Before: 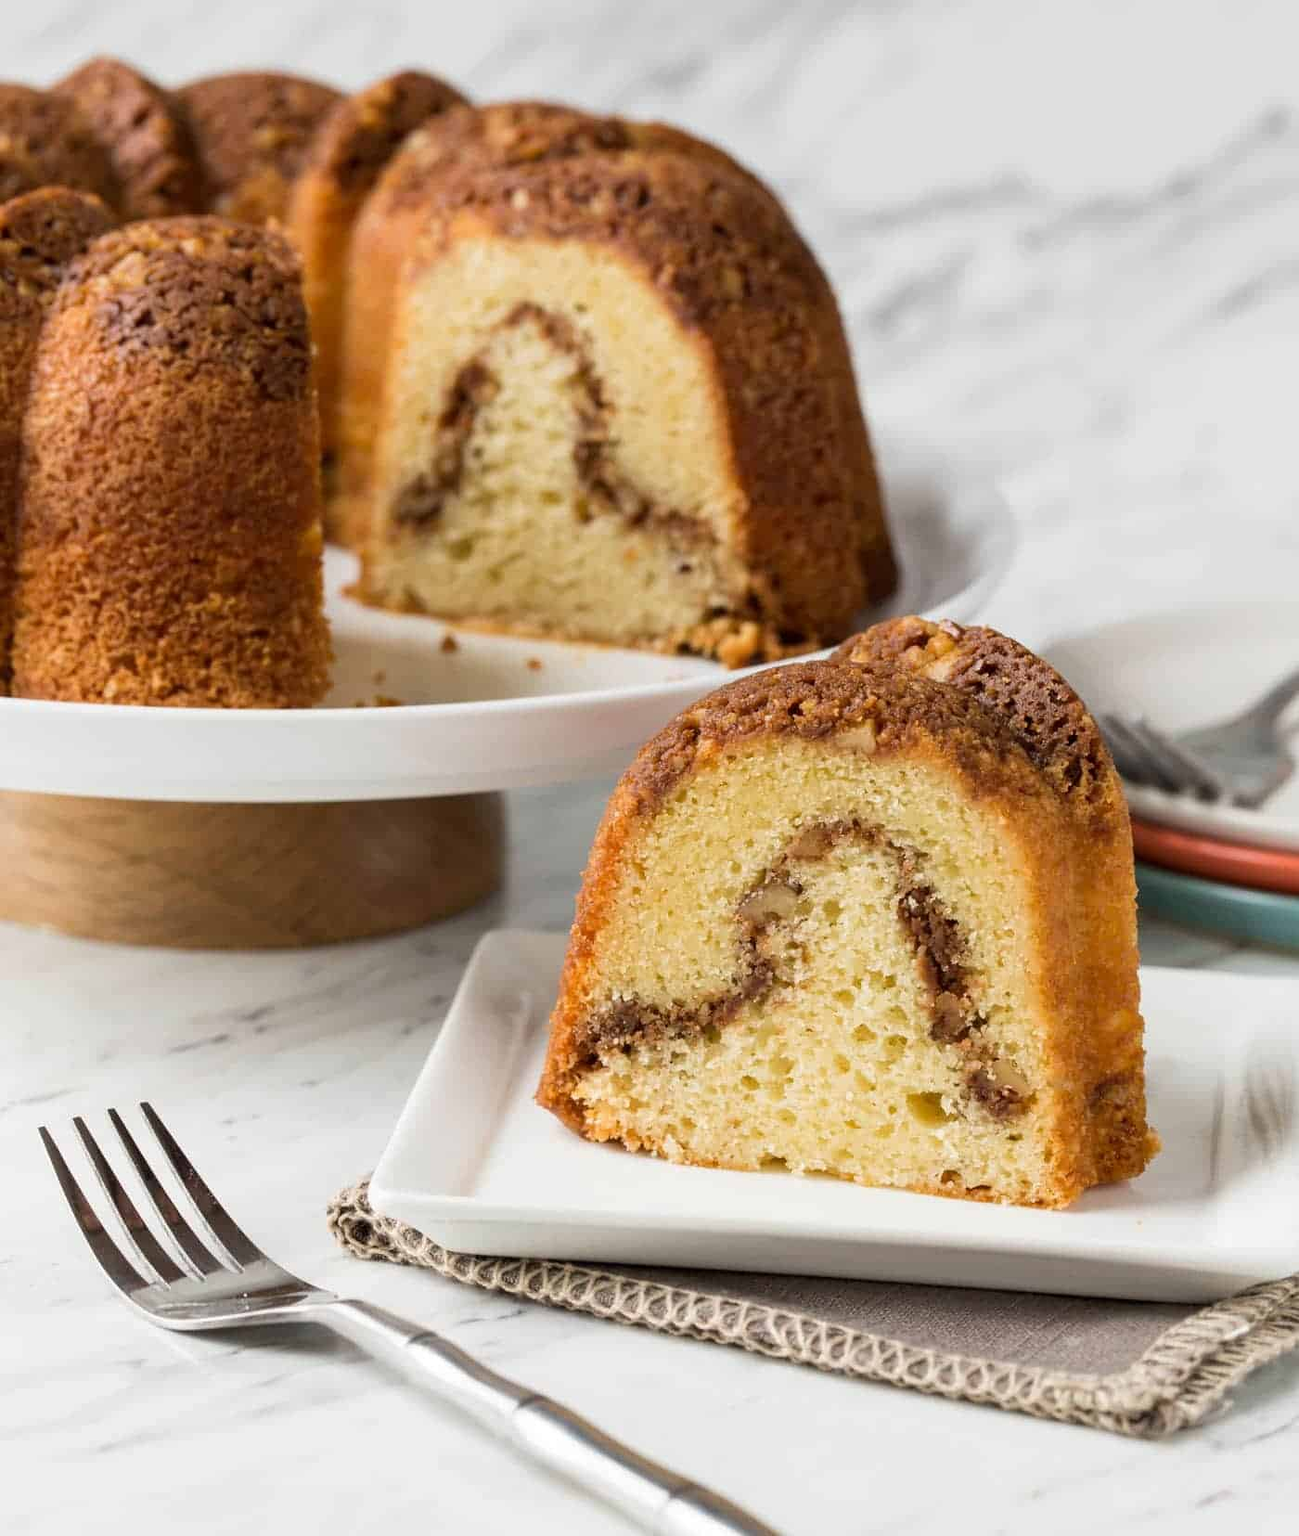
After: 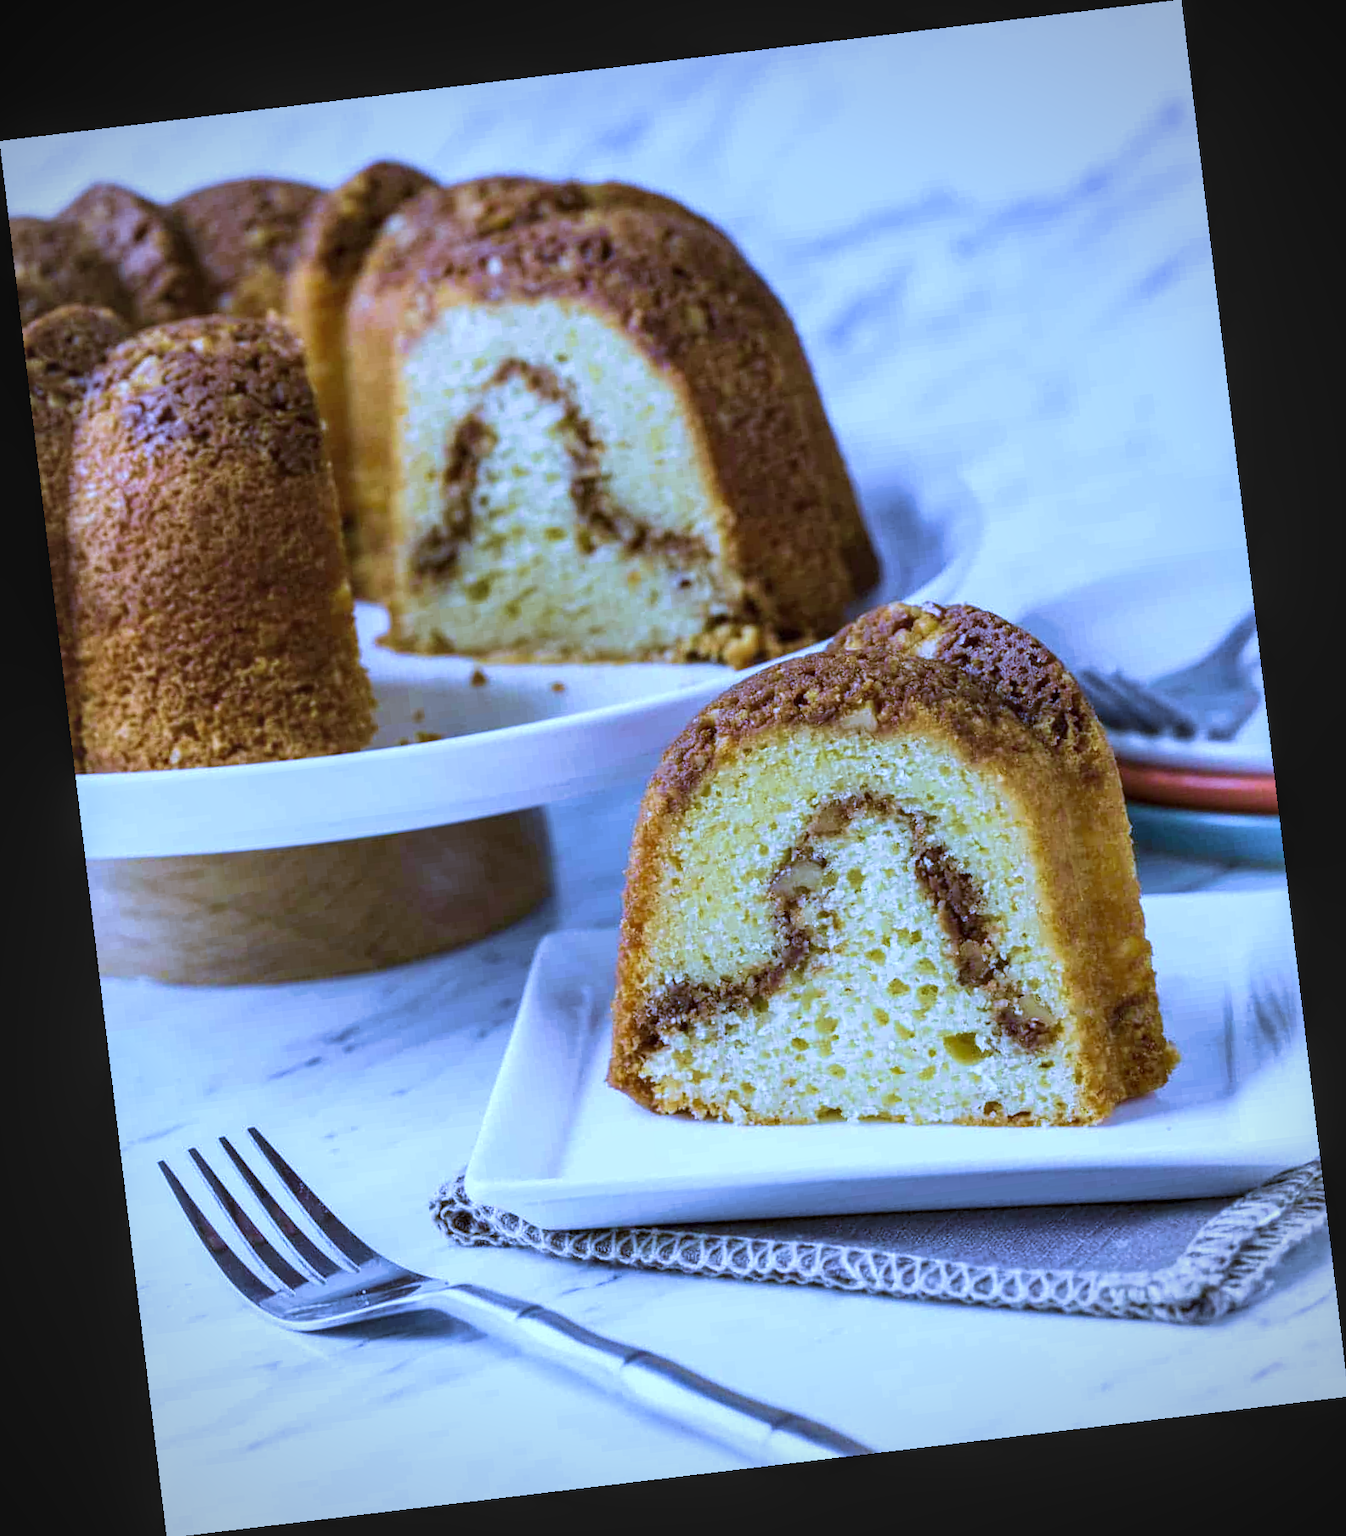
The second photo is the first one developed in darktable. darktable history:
vignetting: fall-off radius 60.92%
local contrast: on, module defaults
exposure: black level correction -0.005, exposure 0.054 EV, compensate highlight preservation false
rotate and perspective: rotation -6.83°, automatic cropping off
white balance: red 0.766, blue 1.537
velvia: strength 45%
